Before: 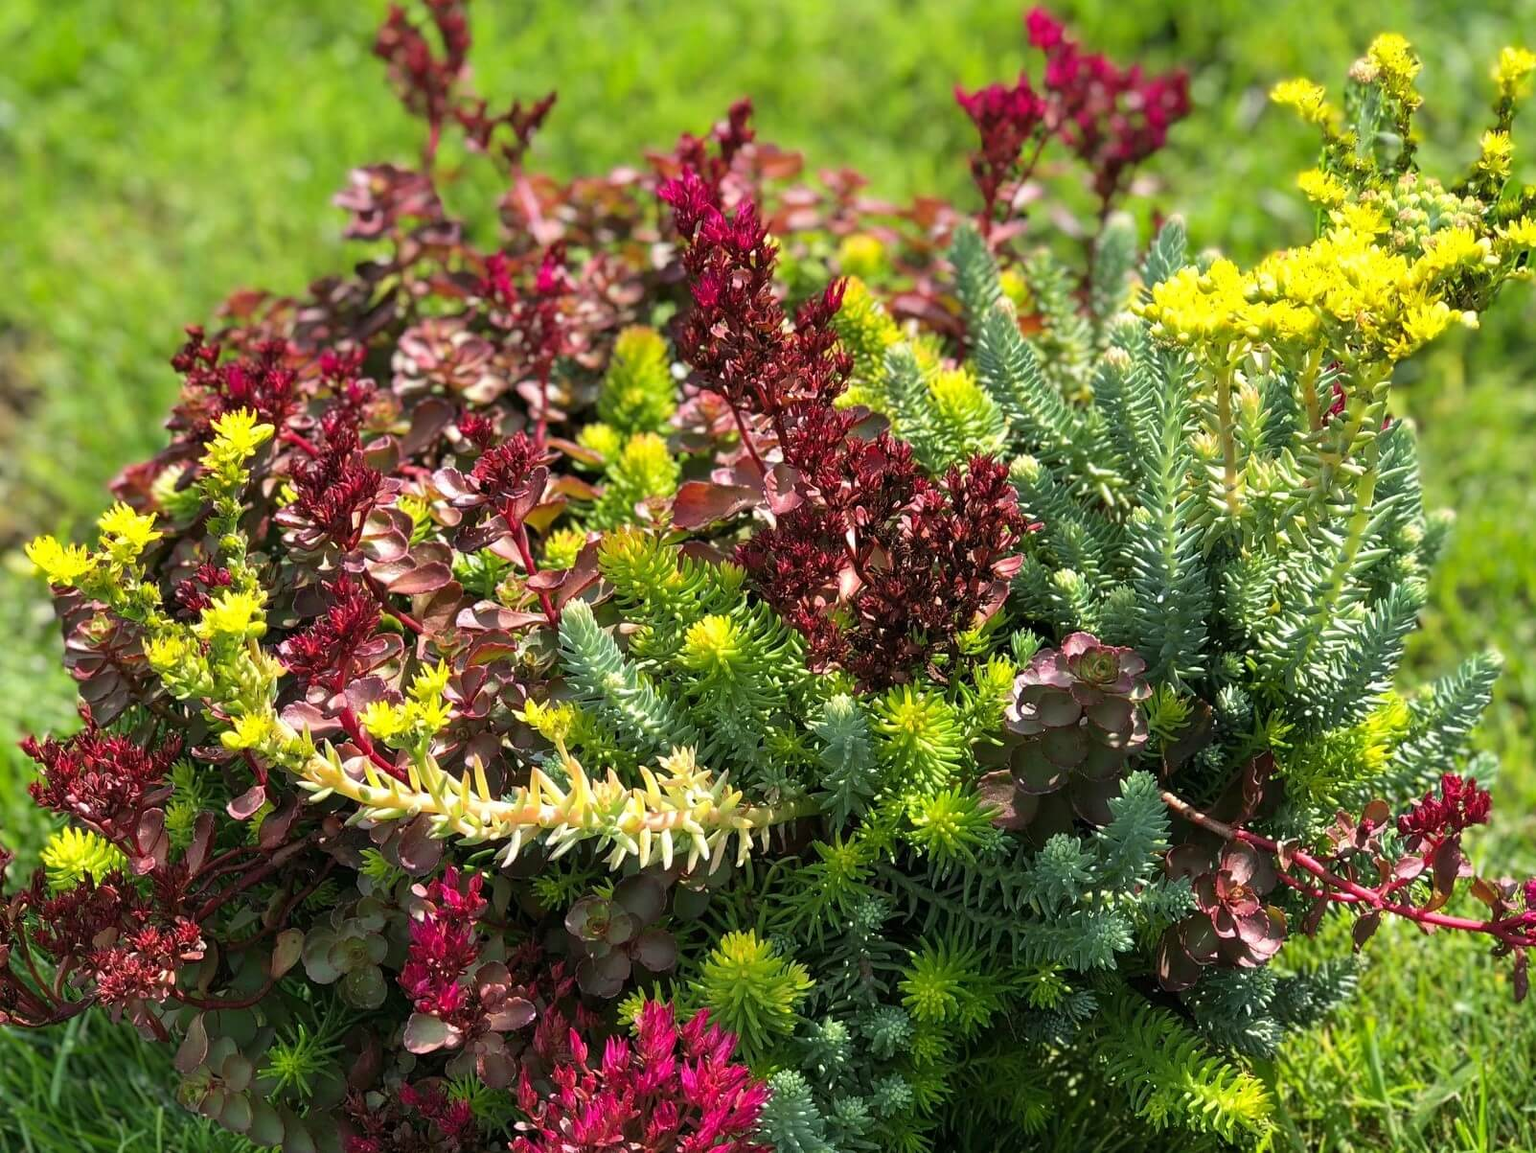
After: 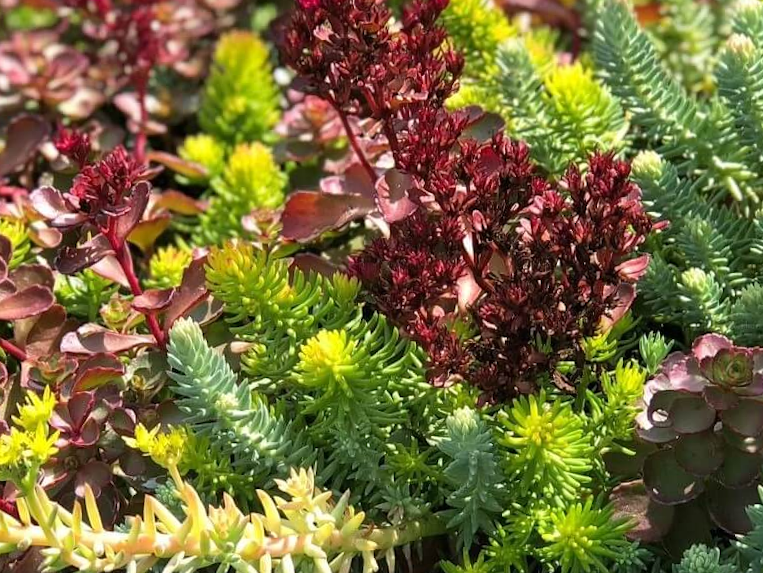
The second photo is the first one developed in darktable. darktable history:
crop: left 25%, top 25%, right 25%, bottom 25%
rotate and perspective: rotation -2.12°, lens shift (vertical) 0.009, lens shift (horizontal) -0.008, automatic cropping original format, crop left 0.036, crop right 0.964, crop top 0.05, crop bottom 0.959
